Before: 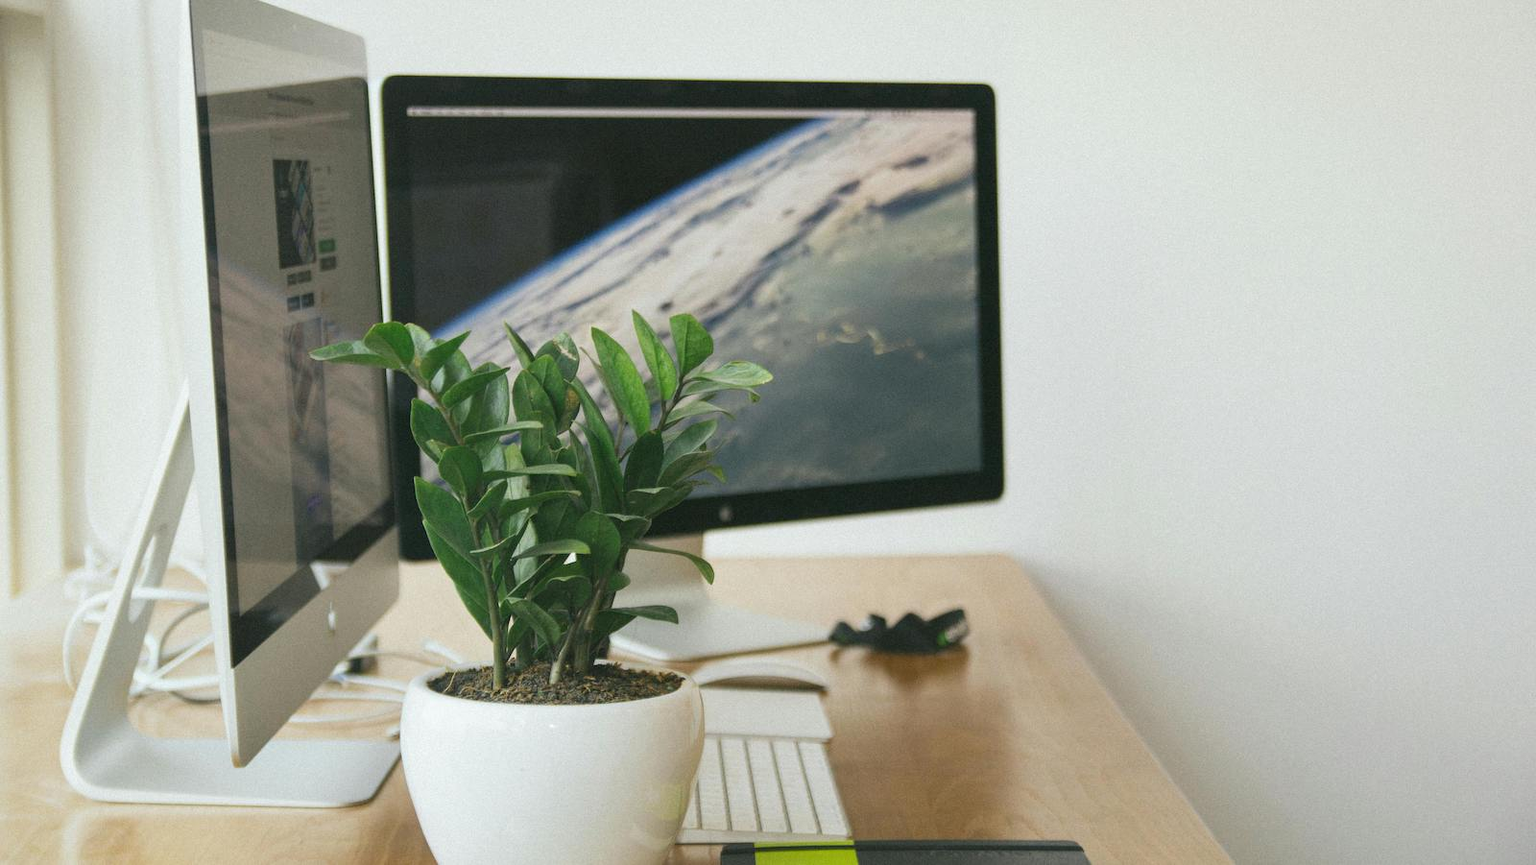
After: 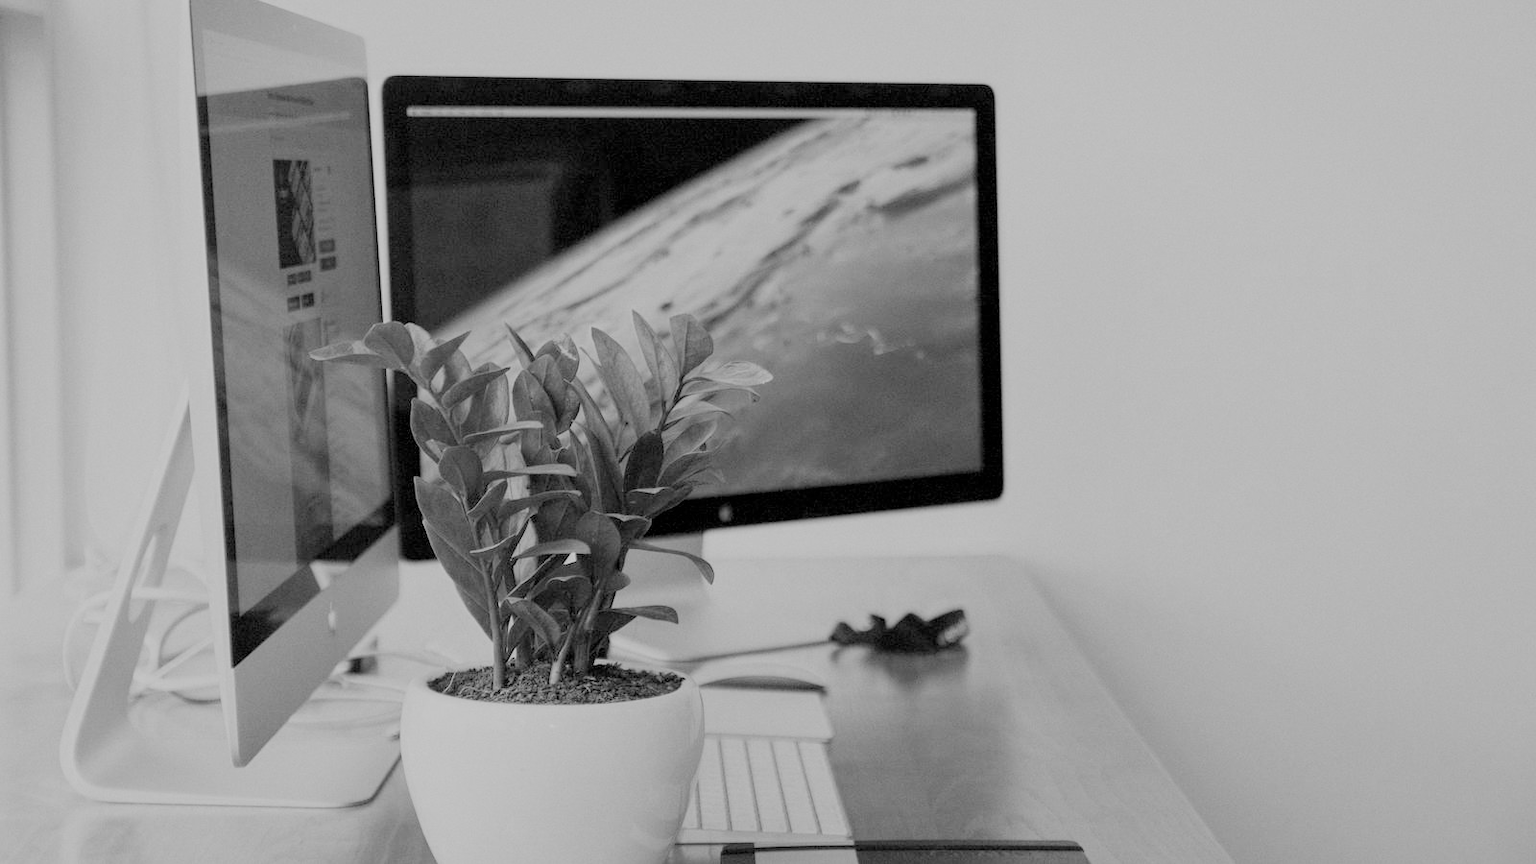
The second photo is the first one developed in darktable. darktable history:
monochrome: on, module defaults
color balance rgb: contrast -30%
filmic rgb: black relative exposure -7.65 EV, white relative exposure 4.56 EV, hardness 3.61, contrast 1.05
exposure: black level correction 0.001, exposure 0.5 EV, compensate exposure bias true, compensate highlight preservation false
rgb levels: levels [[0.034, 0.472, 0.904], [0, 0.5, 1], [0, 0.5, 1]]
white balance: red 0.931, blue 1.11
